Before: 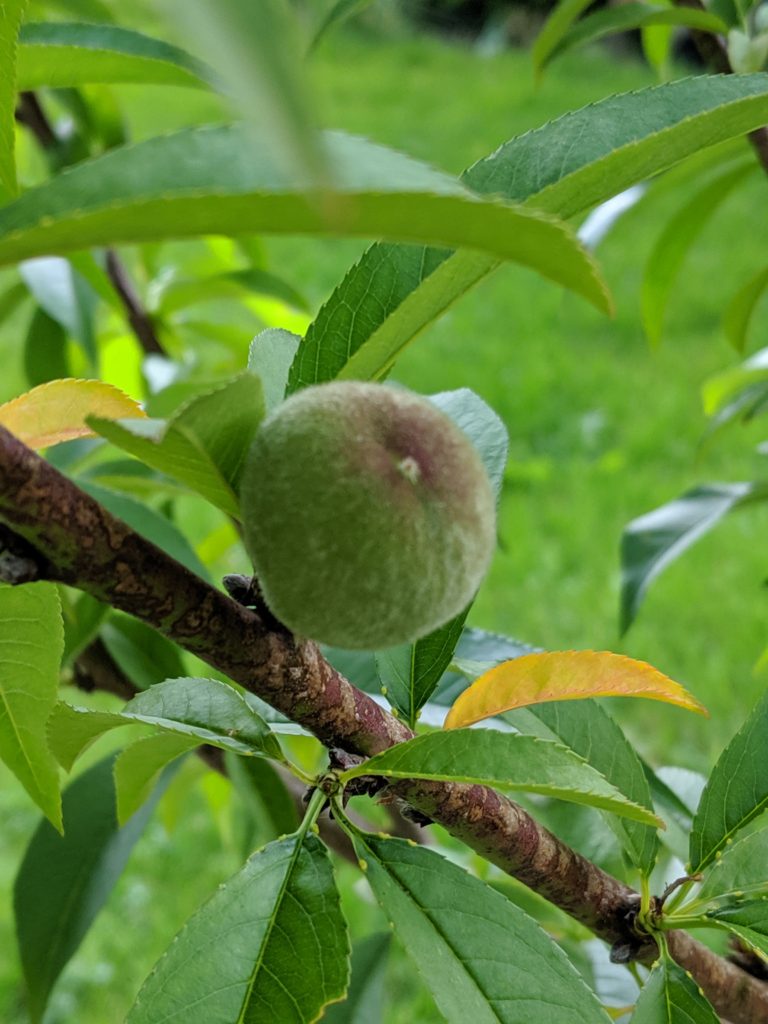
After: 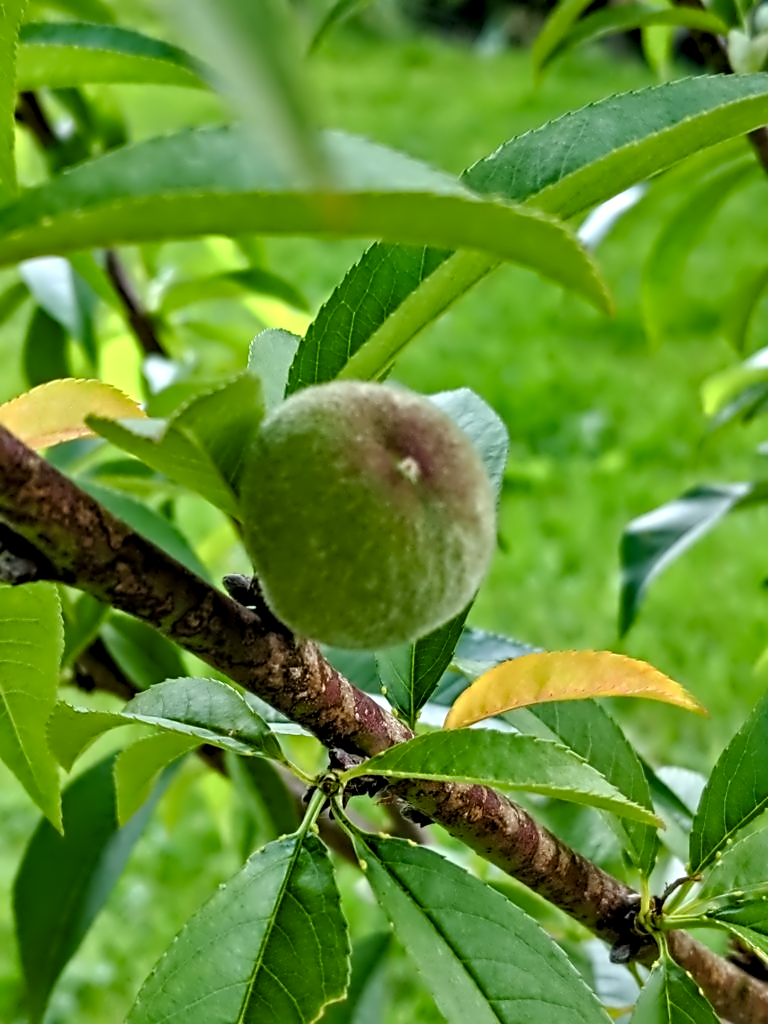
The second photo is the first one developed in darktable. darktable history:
color balance rgb: linear chroma grading › shadows 32%, linear chroma grading › global chroma -2%, linear chroma grading › mid-tones 4%, perceptual saturation grading › global saturation -2%, perceptual saturation grading › highlights -8%, perceptual saturation grading › mid-tones 8%, perceptual saturation grading › shadows 4%, perceptual brilliance grading › highlights 8%, perceptual brilliance grading › mid-tones 4%, perceptual brilliance grading › shadows 2%, global vibrance 16%, saturation formula JzAzBz (2021)
shadows and highlights: soften with gaussian
contrast equalizer: octaves 7, y [[0.5, 0.542, 0.583, 0.625, 0.667, 0.708], [0.5 ×6], [0.5 ×6], [0, 0.033, 0.067, 0.1, 0.133, 0.167], [0, 0.05, 0.1, 0.15, 0.2, 0.25]]
